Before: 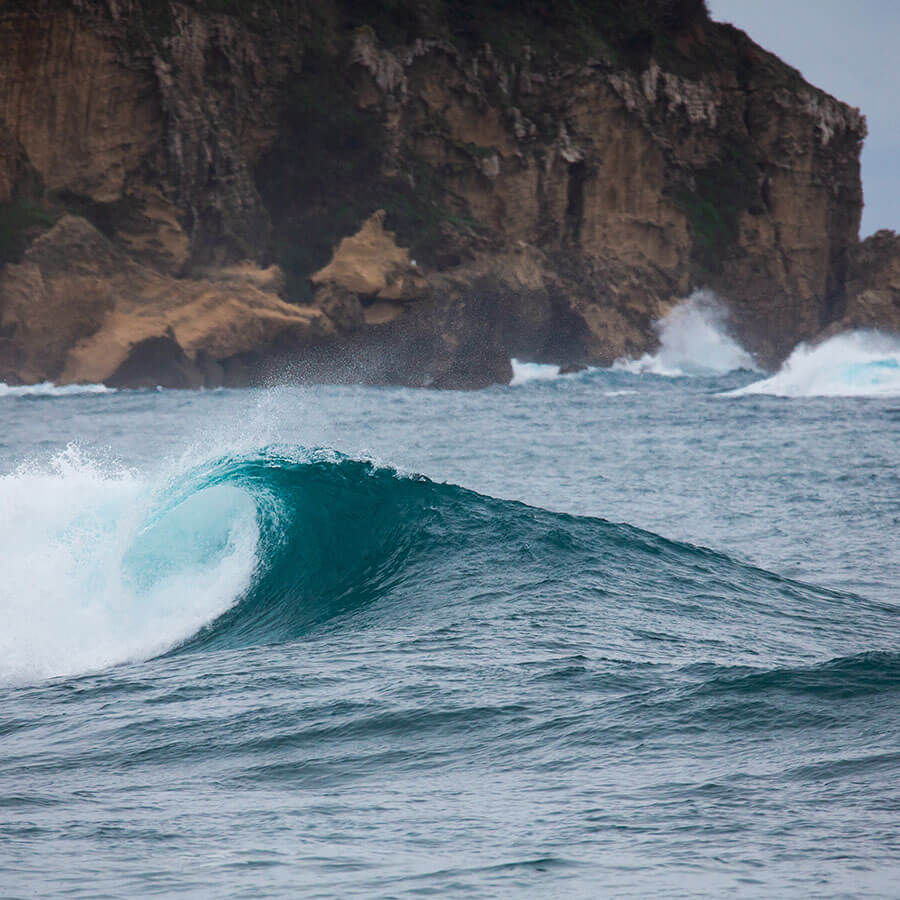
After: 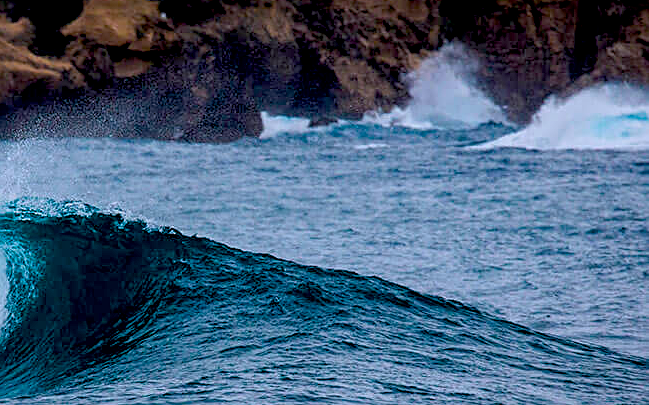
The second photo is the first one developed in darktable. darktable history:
exposure: black level correction 0.045, exposure -0.229 EV, compensate highlight preservation false
local contrast: on, module defaults
shadows and highlights: shadows -25.56, highlights 48.65, soften with gaussian
sharpen: on, module defaults
crop and rotate: left 27.826%, top 27.476%, bottom 27.509%
color calibration: illuminant as shot in camera, x 0.358, y 0.373, temperature 4628.91 K
color balance rgb: linear chroma grading › global chroma 8.968%, perceptual saturation grading › global saturation 31.252%, global vibrance 14.952%
contrast brightness saturation: saturation -0.05
